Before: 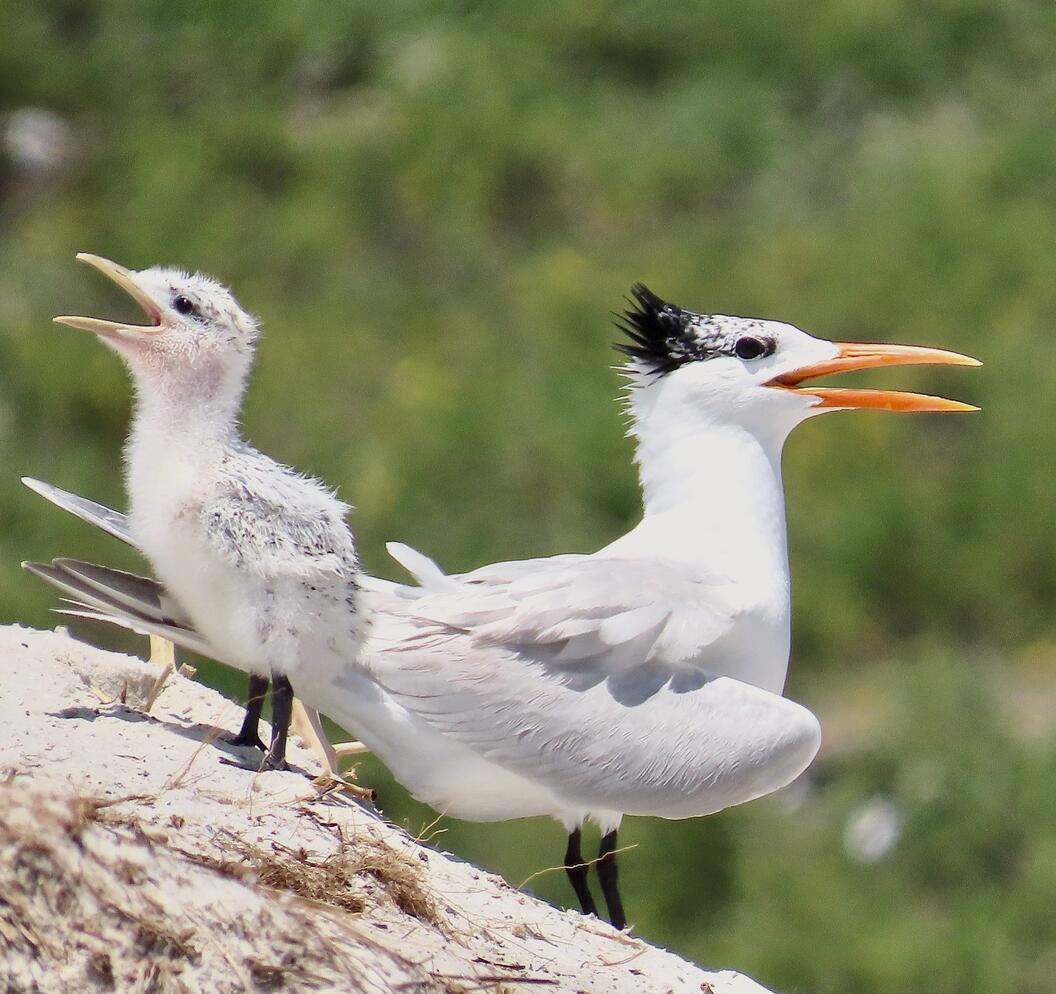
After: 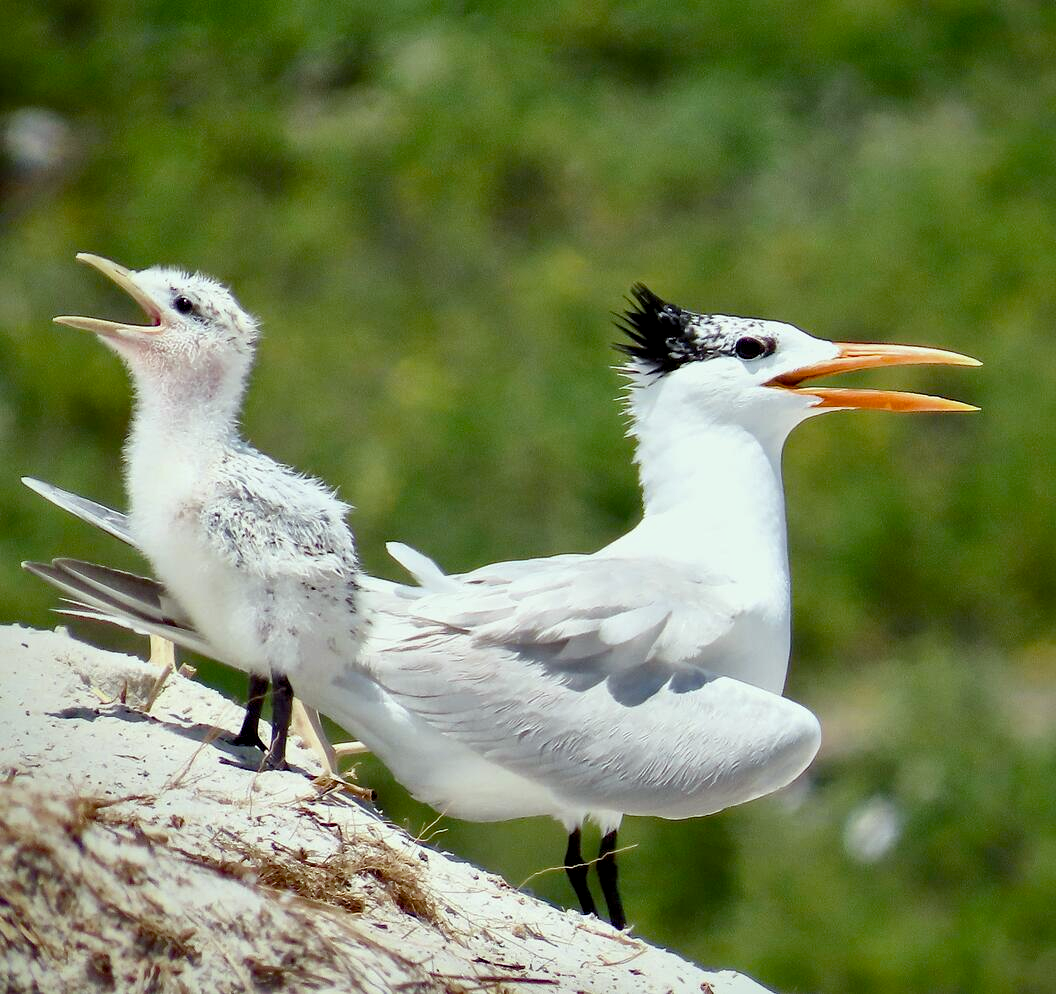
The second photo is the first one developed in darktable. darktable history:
vignetting: fall-off radius 62.62%, saturation 0.376, unbound false
exposure: black level correction 0.01, exposure 0.006 EV, compensate highlight preservation false
shadows and highlights: shadows 36.07, highlights -34.82, soften with gaussian
color correction: highlights a* -6.58, highlights b* 0.648
color balance rgb: shadows lift › chroma 1.014%, shadows lift › hue 240.54°, linear chroma grading › global chroma -15.813%, perceptual saturation grading › global saturation 20%, perceptual saturation grading › highlights -25.682%, perceptual saturation grading › shadows 49.679%, perceptual brilliance grading › highlights 5.013%, perceptual brilliance grading › shadows -10.154%, global vibrance 20%
levels: mode automatic, levels [0.062, 0.494, 0.925]
